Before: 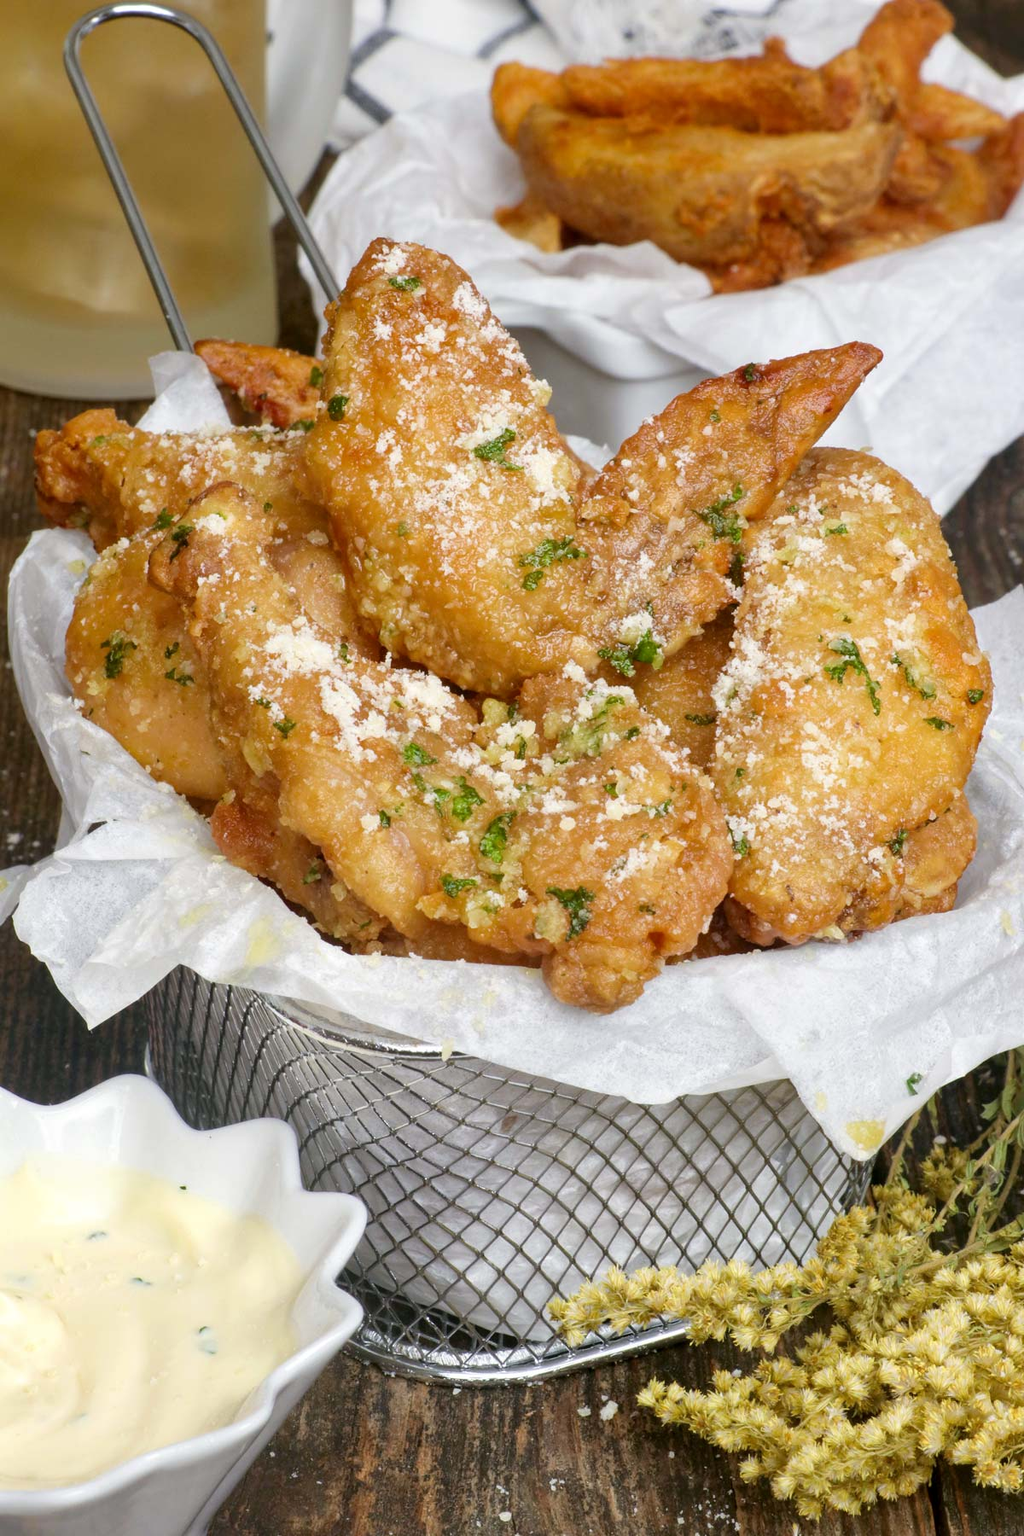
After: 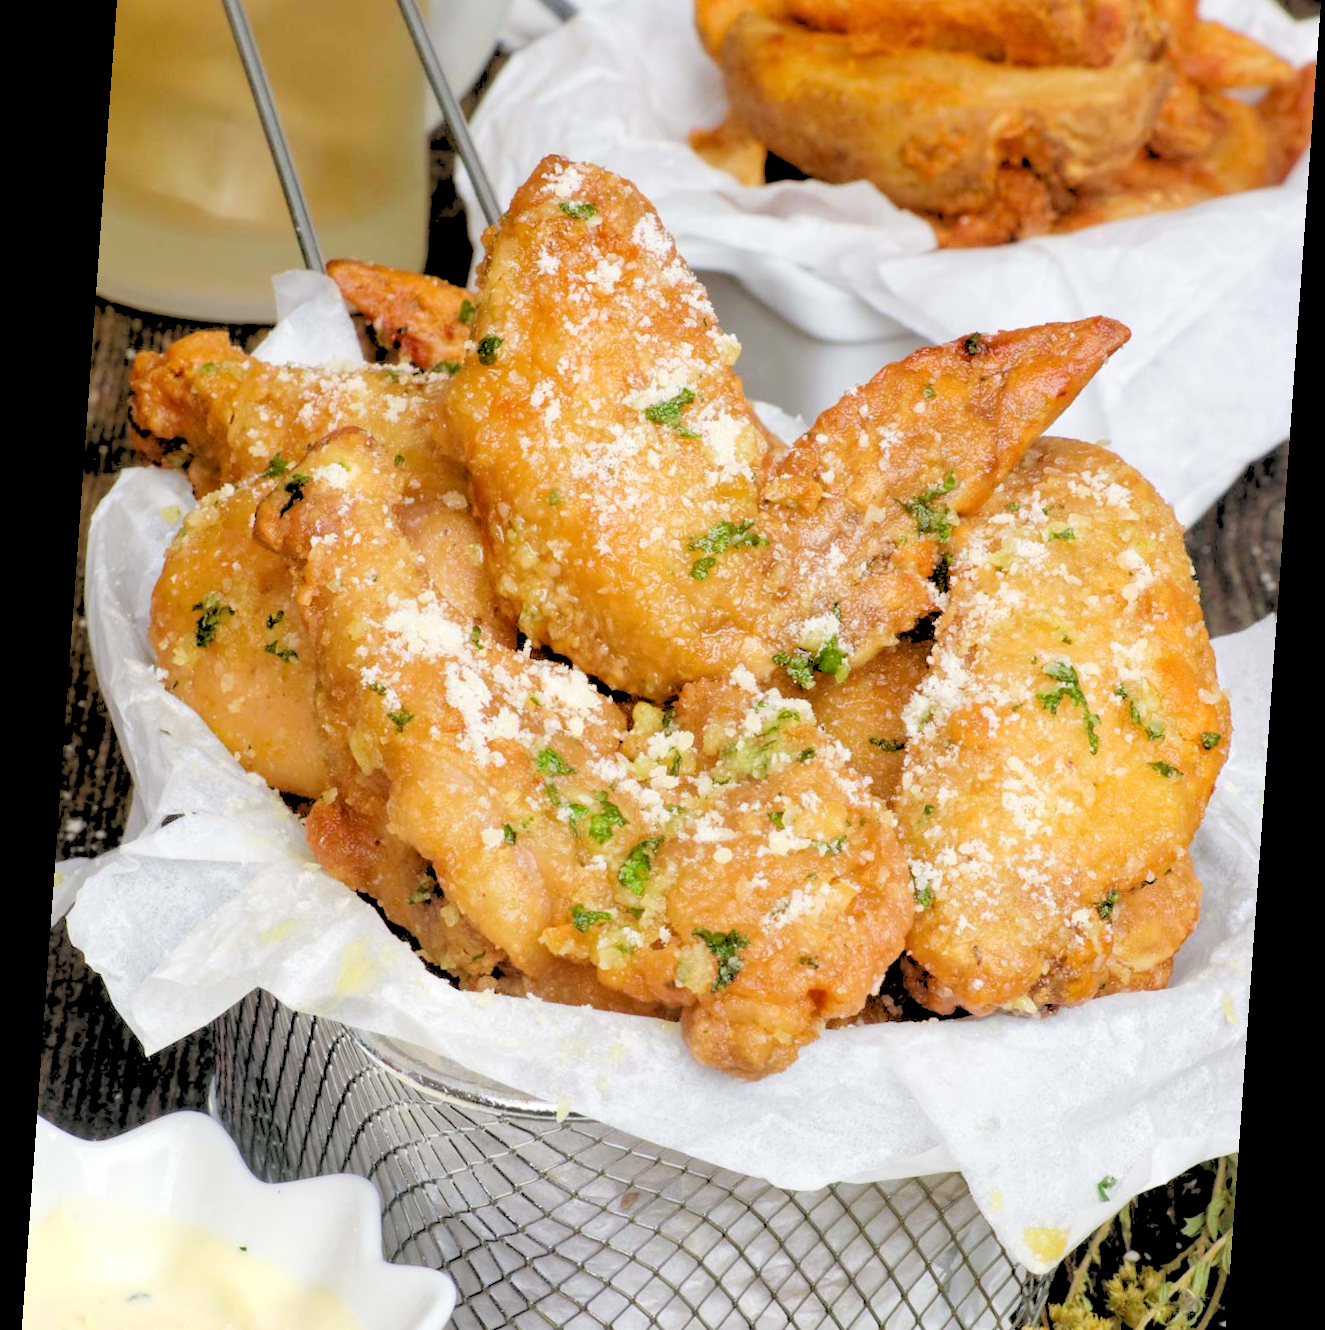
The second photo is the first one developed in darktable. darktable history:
rotate and perspective: rotation 4.1°, automatic cropping off
crop and rotate: top 8.293%, bottom 20.996%
rgb levels: levels [[0.027, 0.429, 0.996], [0, 0.5, 1], [0, 0.5, 1]]
exposure: compensate highlight preservation false
